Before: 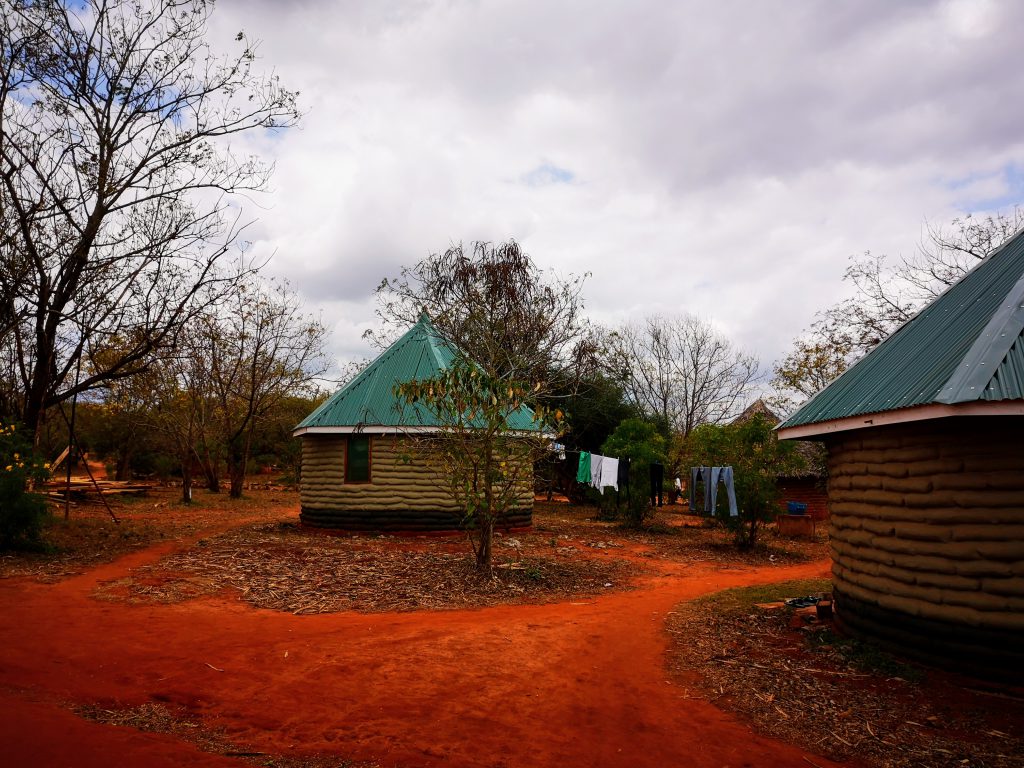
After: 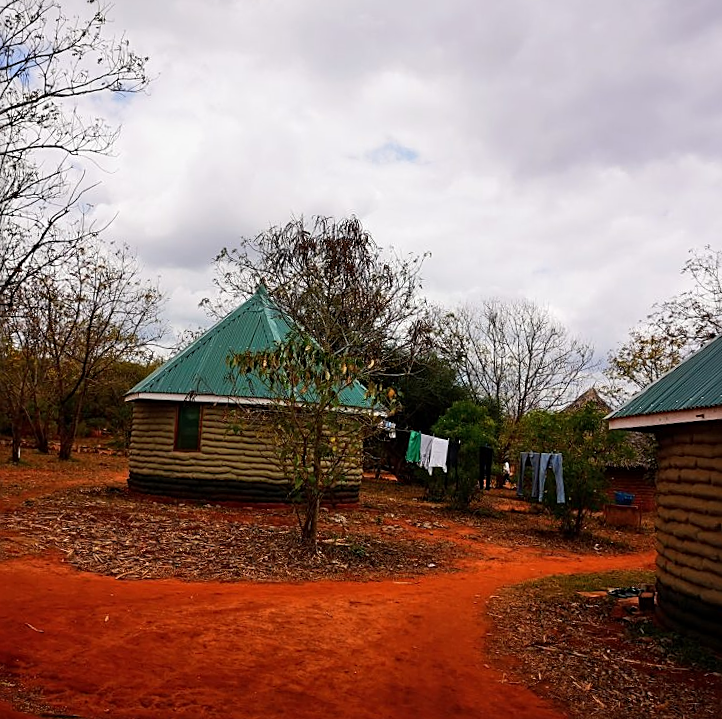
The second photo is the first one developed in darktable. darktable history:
crop and rotate: angle -2.91°, left 14.015%, top 0.031%, right 10.773%, bottom 0.045%
sharpen: amount 0.496
